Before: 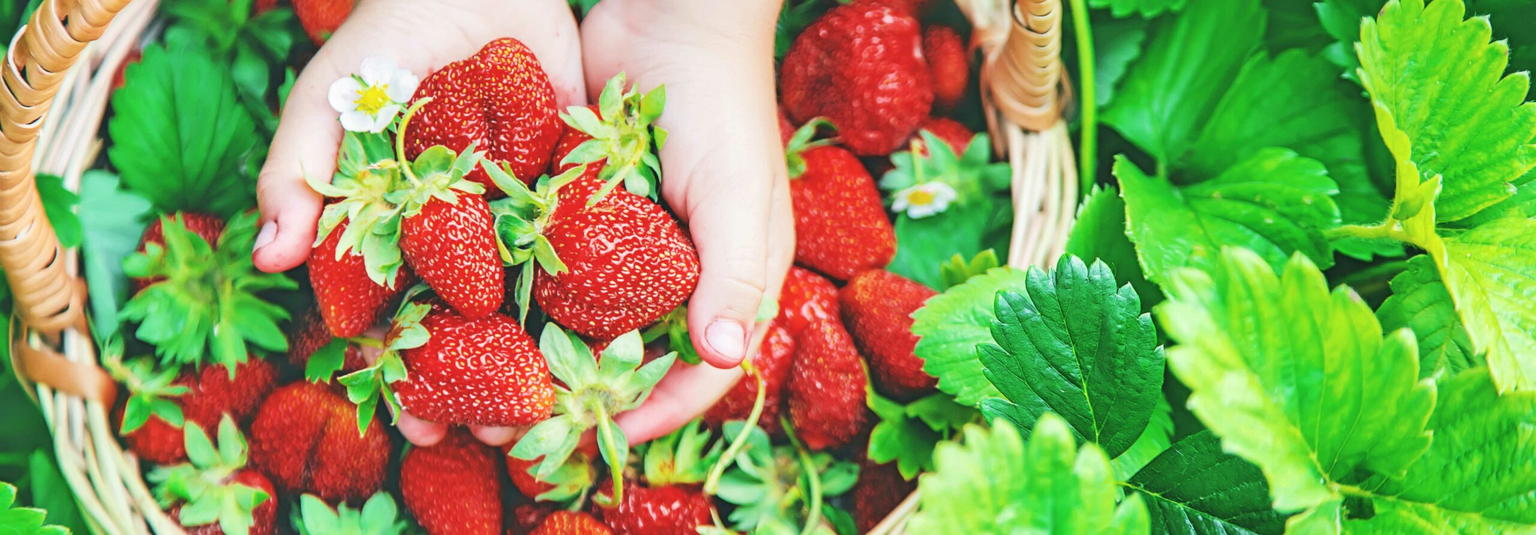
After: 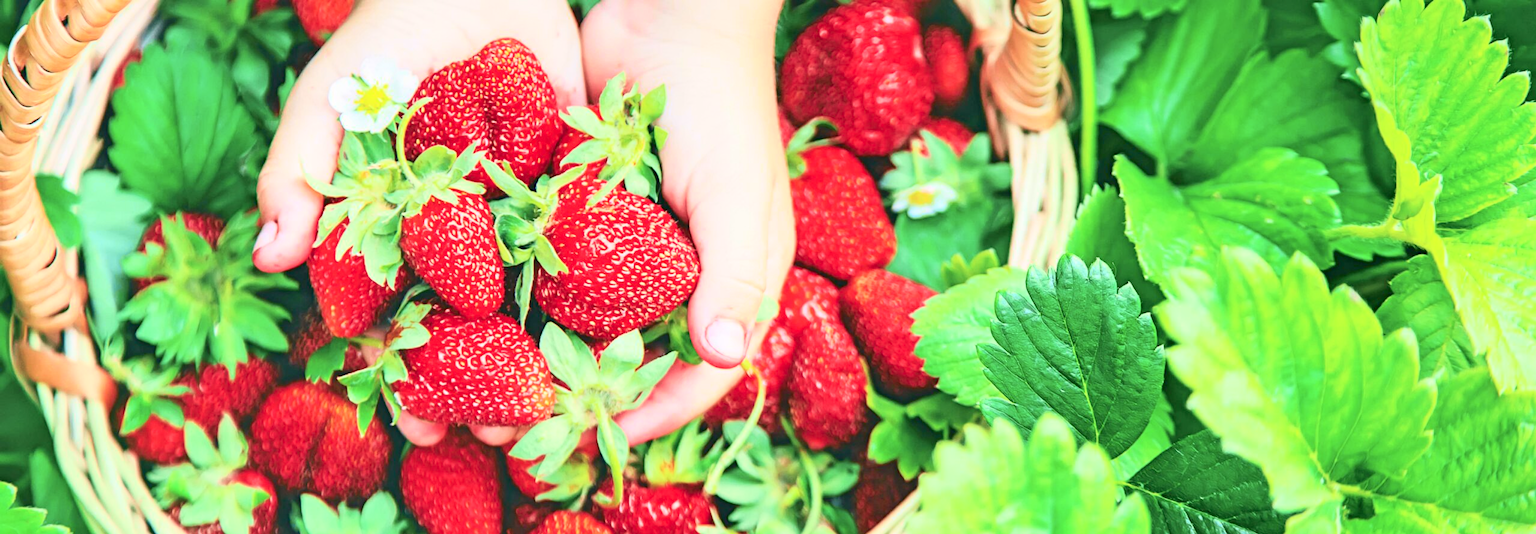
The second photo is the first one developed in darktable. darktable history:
tone curve: curves: ch0 [(0, 0.024) (0.049, 0.038) (0.176, 0.162) (0.311, 0.337) (0.416, 0.471) (0.565, 0.658) (0.817, 0.911) (1, 1)]; ch1 [(0, 0) (0.351, 0.347) (0.446, 0.42) (0.481, 0.463) (0.504, 0.504) (0.522, 0.521) (0.546, 0.563) (0.622, 0.664) (0.728, 0.786) (1, 1)]; ch2 [(0, 0) (0.327, 0.324) (0.427, 0.413) (0.458, 0.444) (0.502, 0.504) (0.526, 0.539) (0.547, 0.581) (0.601, 0.61) (0.76, 0.765) (1, 1)], color space Lab, independent channels, preserve colors none
